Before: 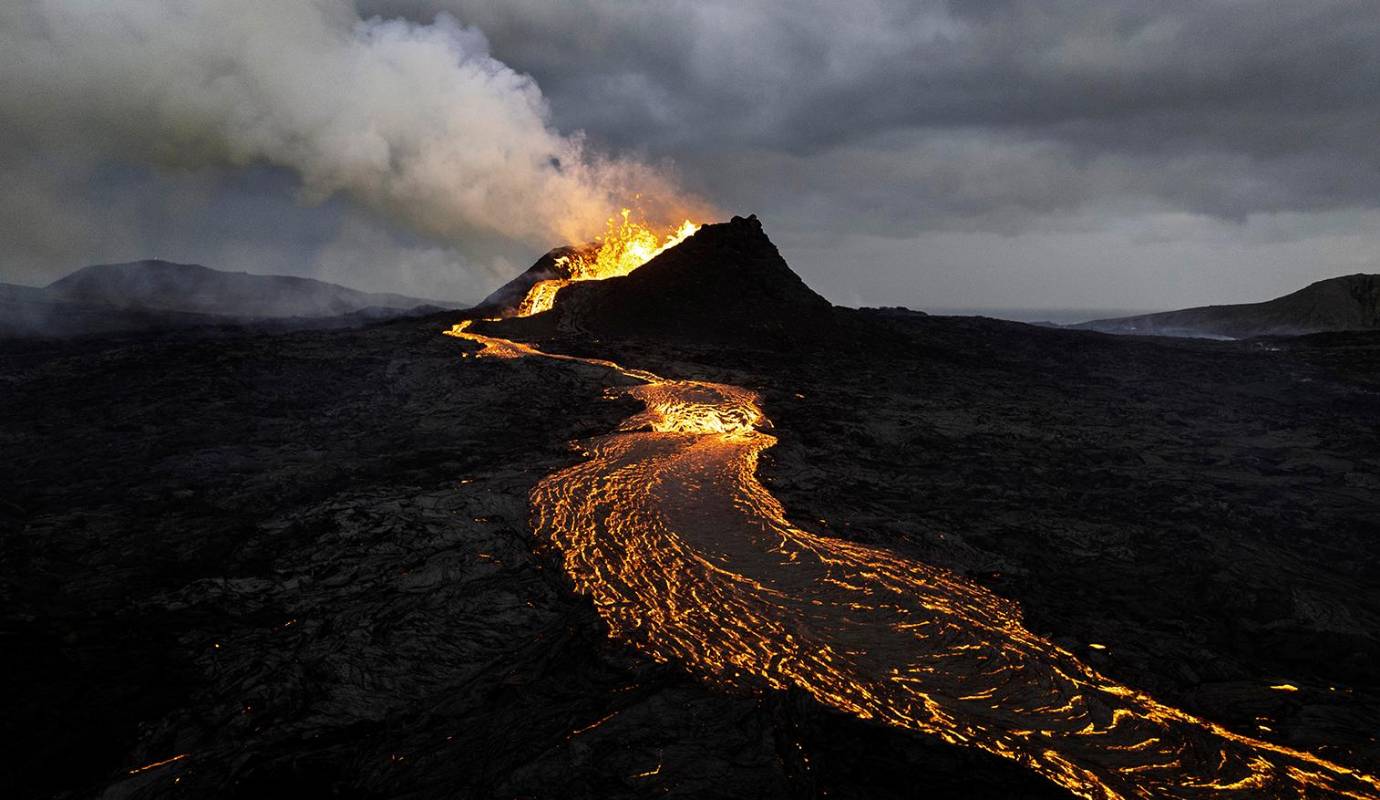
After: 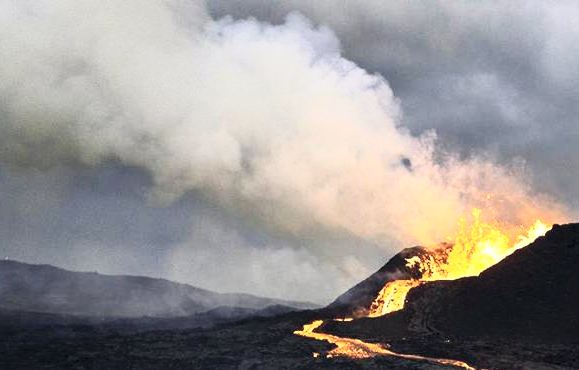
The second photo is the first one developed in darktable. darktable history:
color correction: highlights a* 0.207, highlights b* 2.7, shadows a* -0.874, shadows b* -4.78
crop and rotate: left 10.817%, top 0.062%, right 47.194%, bottom 53.626%
contrast brightness saturation: contrast 0.39, brightness 0.53
